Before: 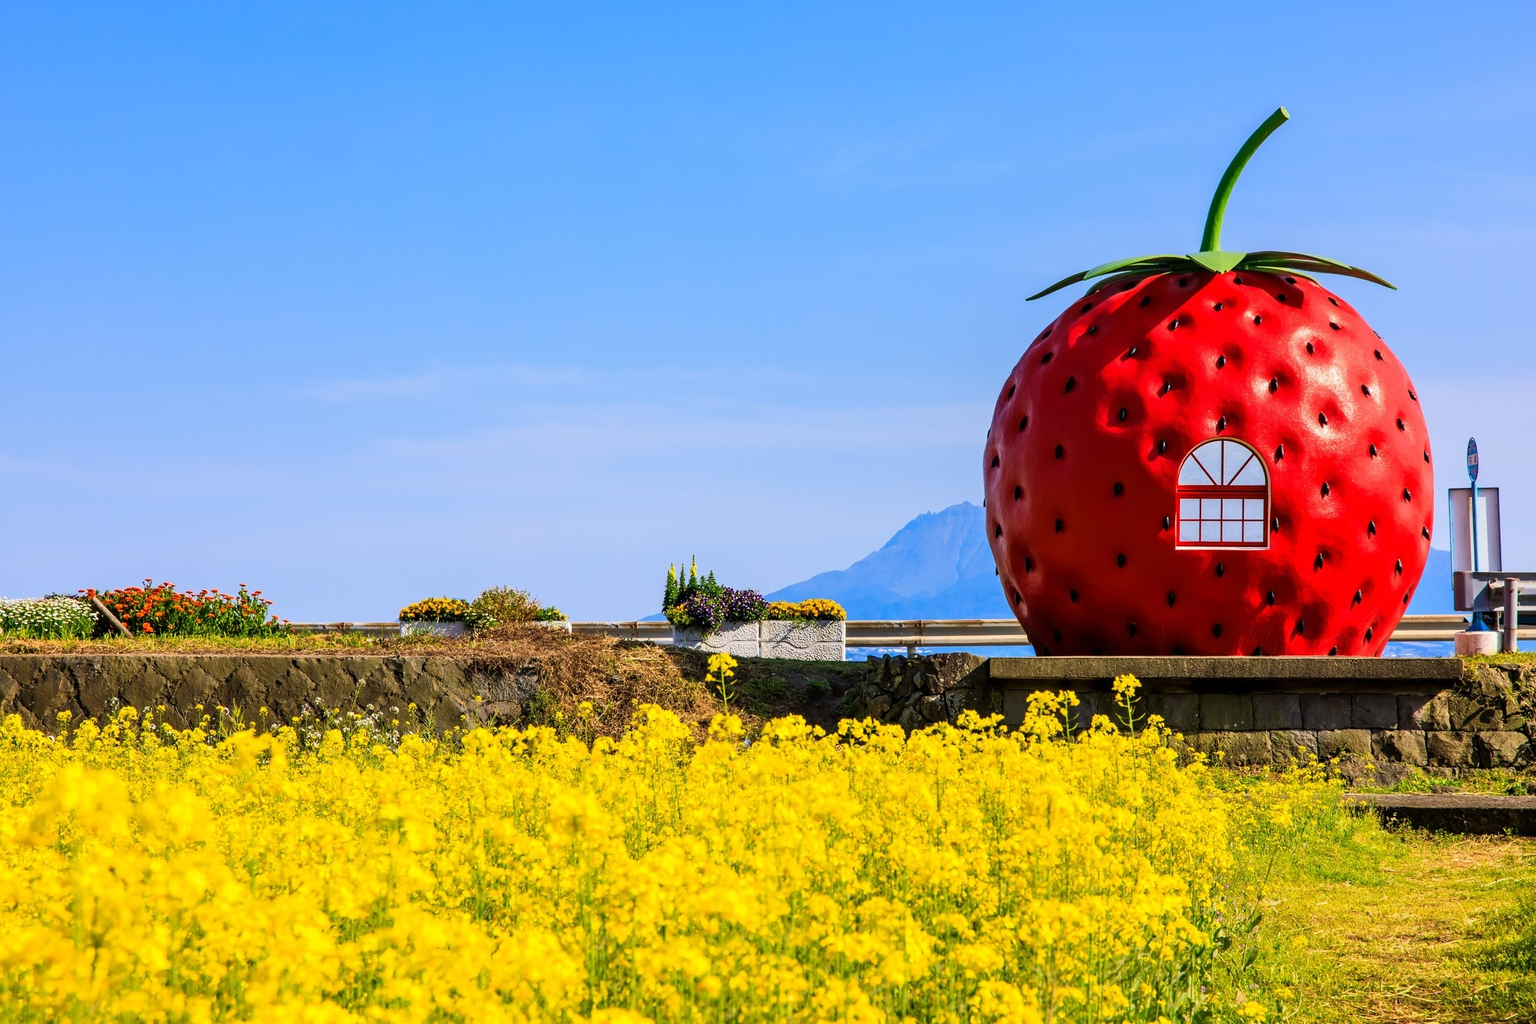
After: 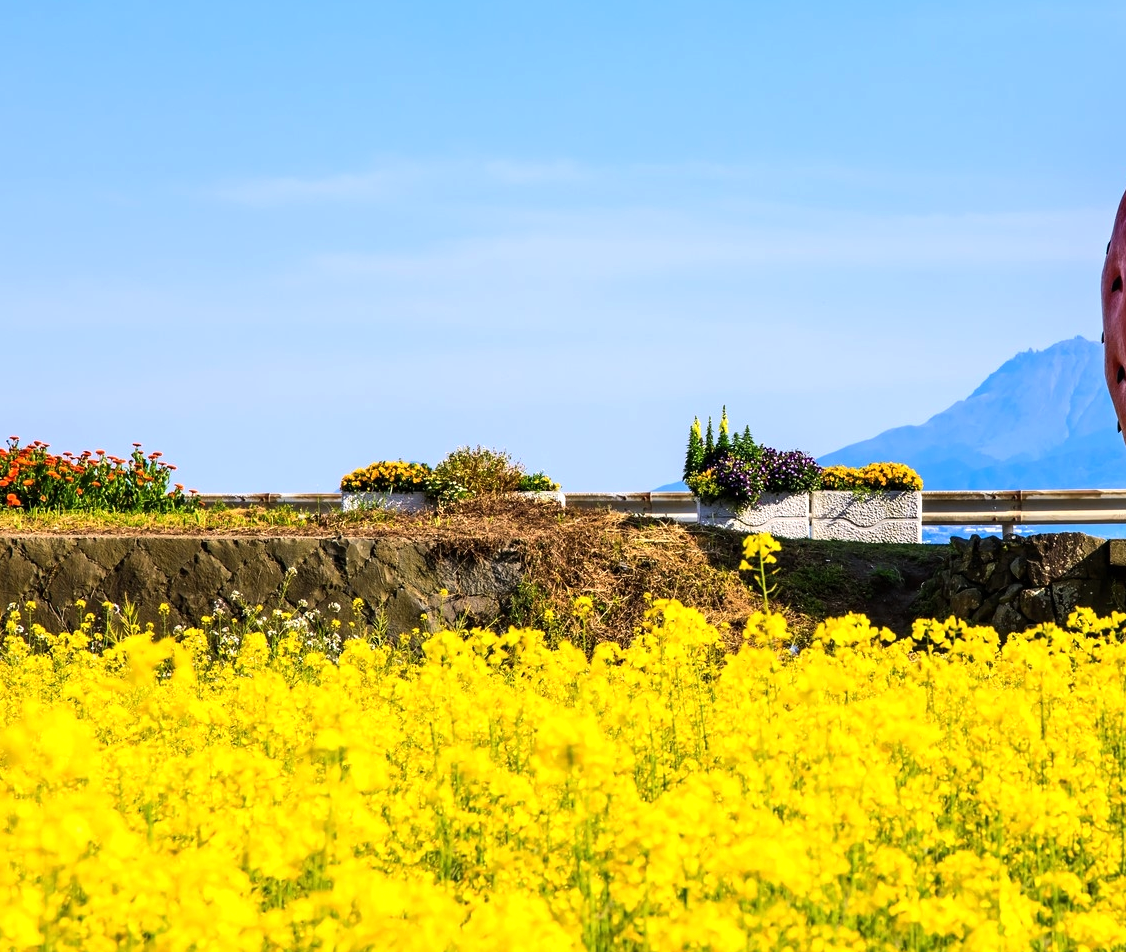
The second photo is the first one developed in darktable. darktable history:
tone equalizer: -8 EV -0.417 EV, -7 EV -0.389 EV, -6 EV -0.333 EV, -5 EV -0.222 EV, -3 EV 0.222 EV, -2 EV 0.333 EV, -1 EV 0.389 EV, +0 EV 0.417 EV, edges refinement/feathering 500, mask exposure compensation -1.57 EV, preserve details no
crop: left 8.966%, top 23.852%, right 34.699%, bottom 4.703%
